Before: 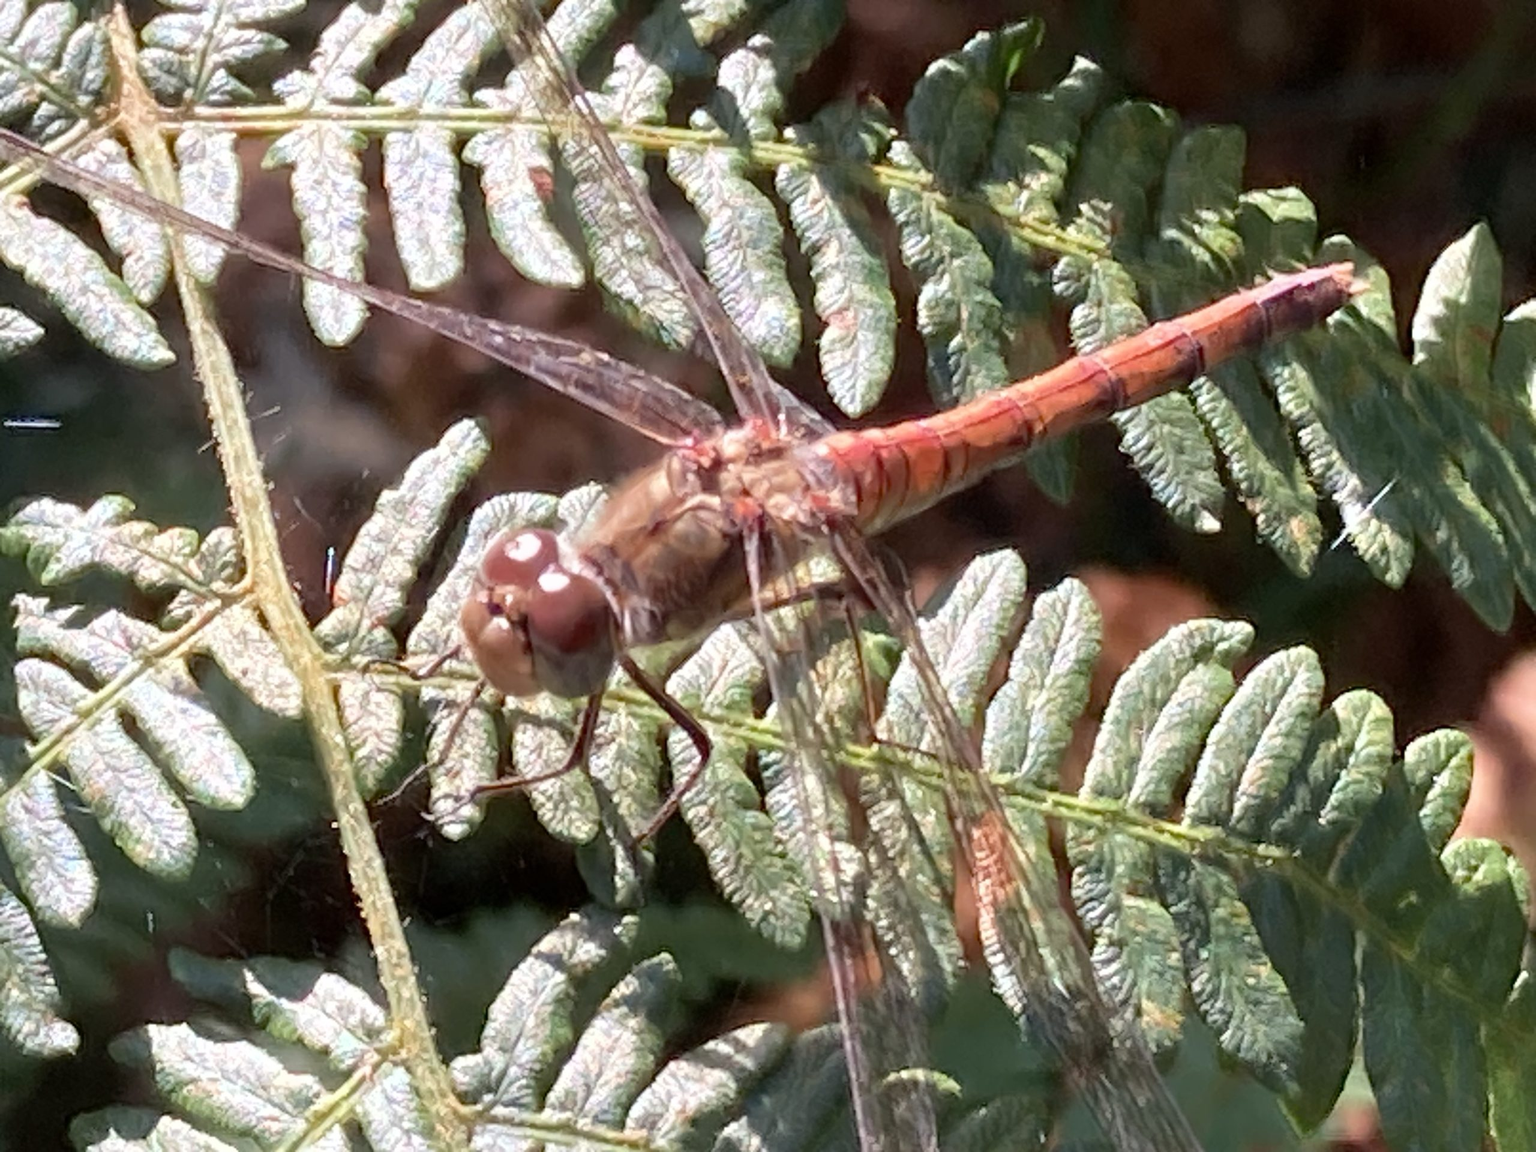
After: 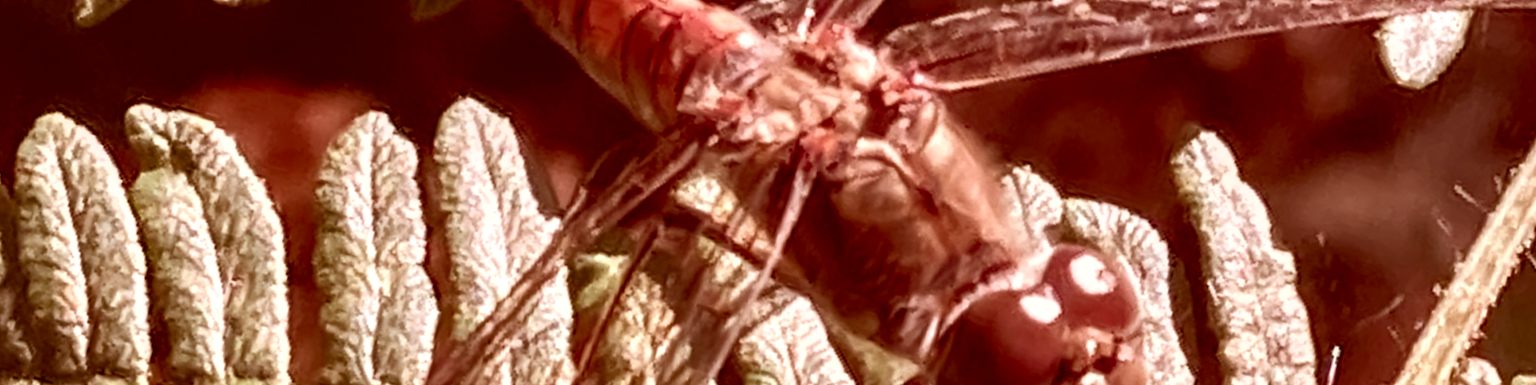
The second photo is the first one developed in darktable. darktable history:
color correction: highlights a* 9.03, highlights b* 8.71, shadows a* 40, shadows b* 40, saturation 0.8
local contrast: on, module defaults
crop and rotate: angle 16.12°, top 30.835%, bottom 35.653%
color balance rgb: perceptual saturation grading › highlights -31.88%, perceptual saturation grading › mid-tones 5.8%, perceptual saturation grading › shadows 18.12%, perceptual brilliance grading › highlights 3.62%, perceptual brilliance grading › mid-tones -18.12%, perceptual brilliance grading › shadows -41.3%
